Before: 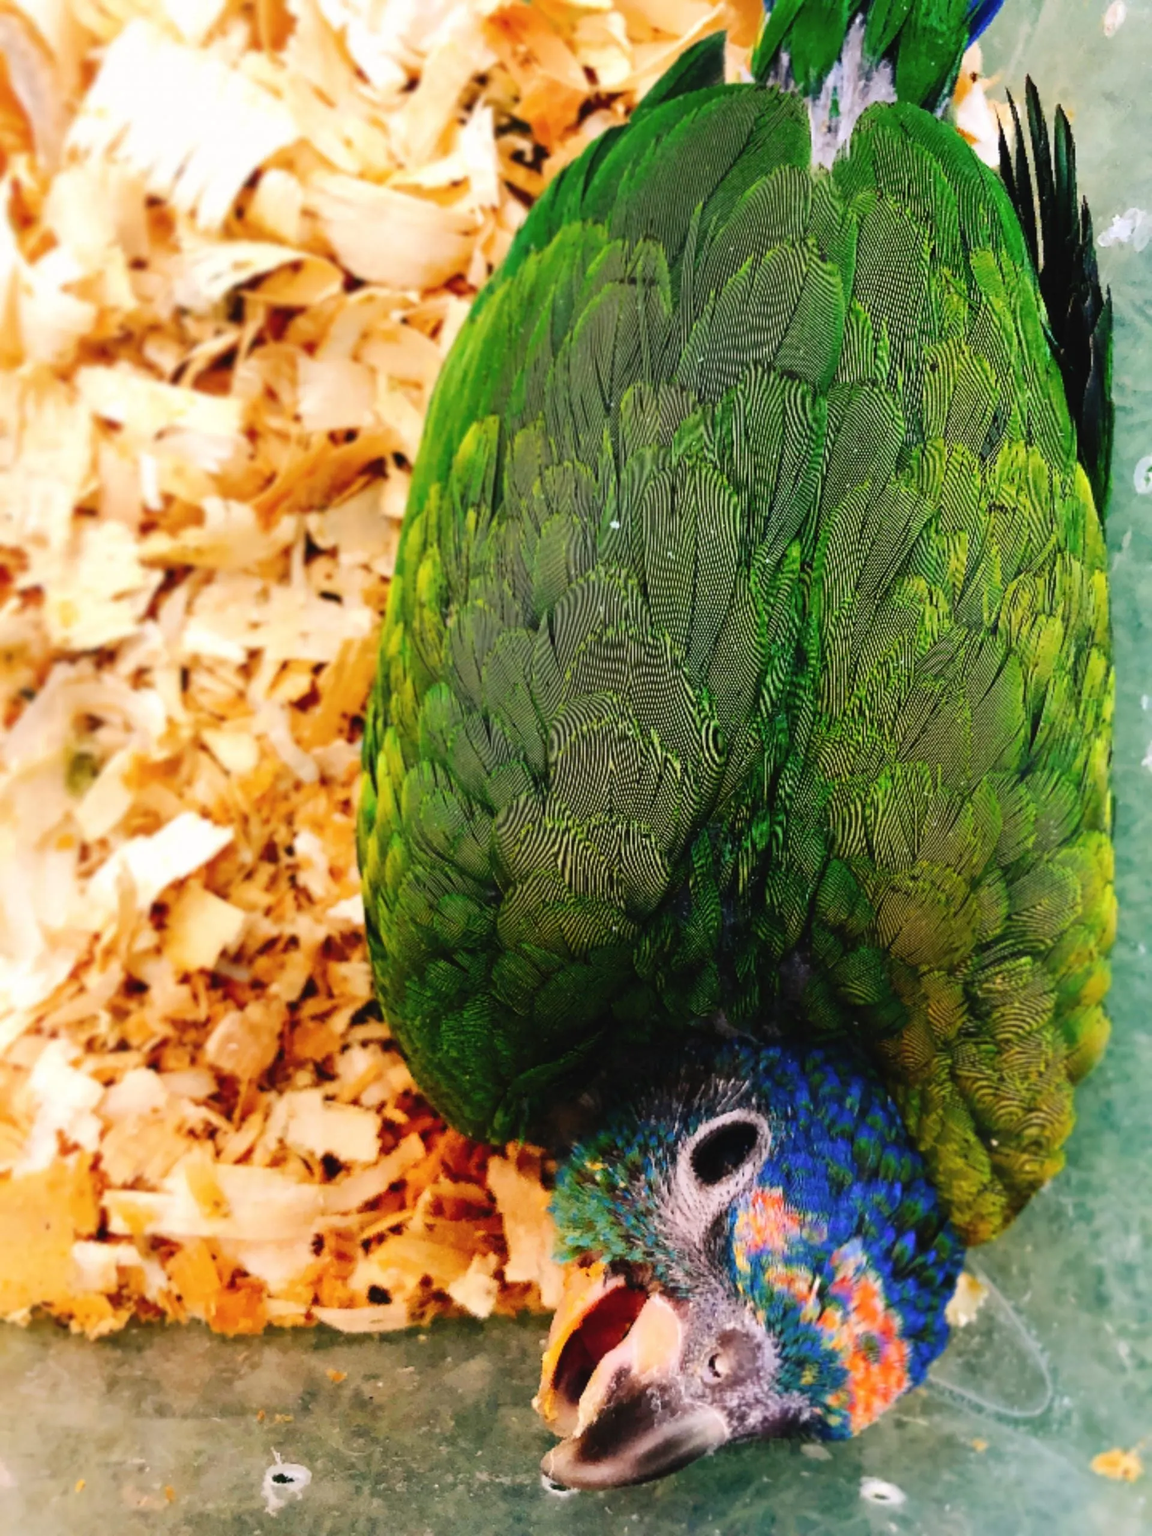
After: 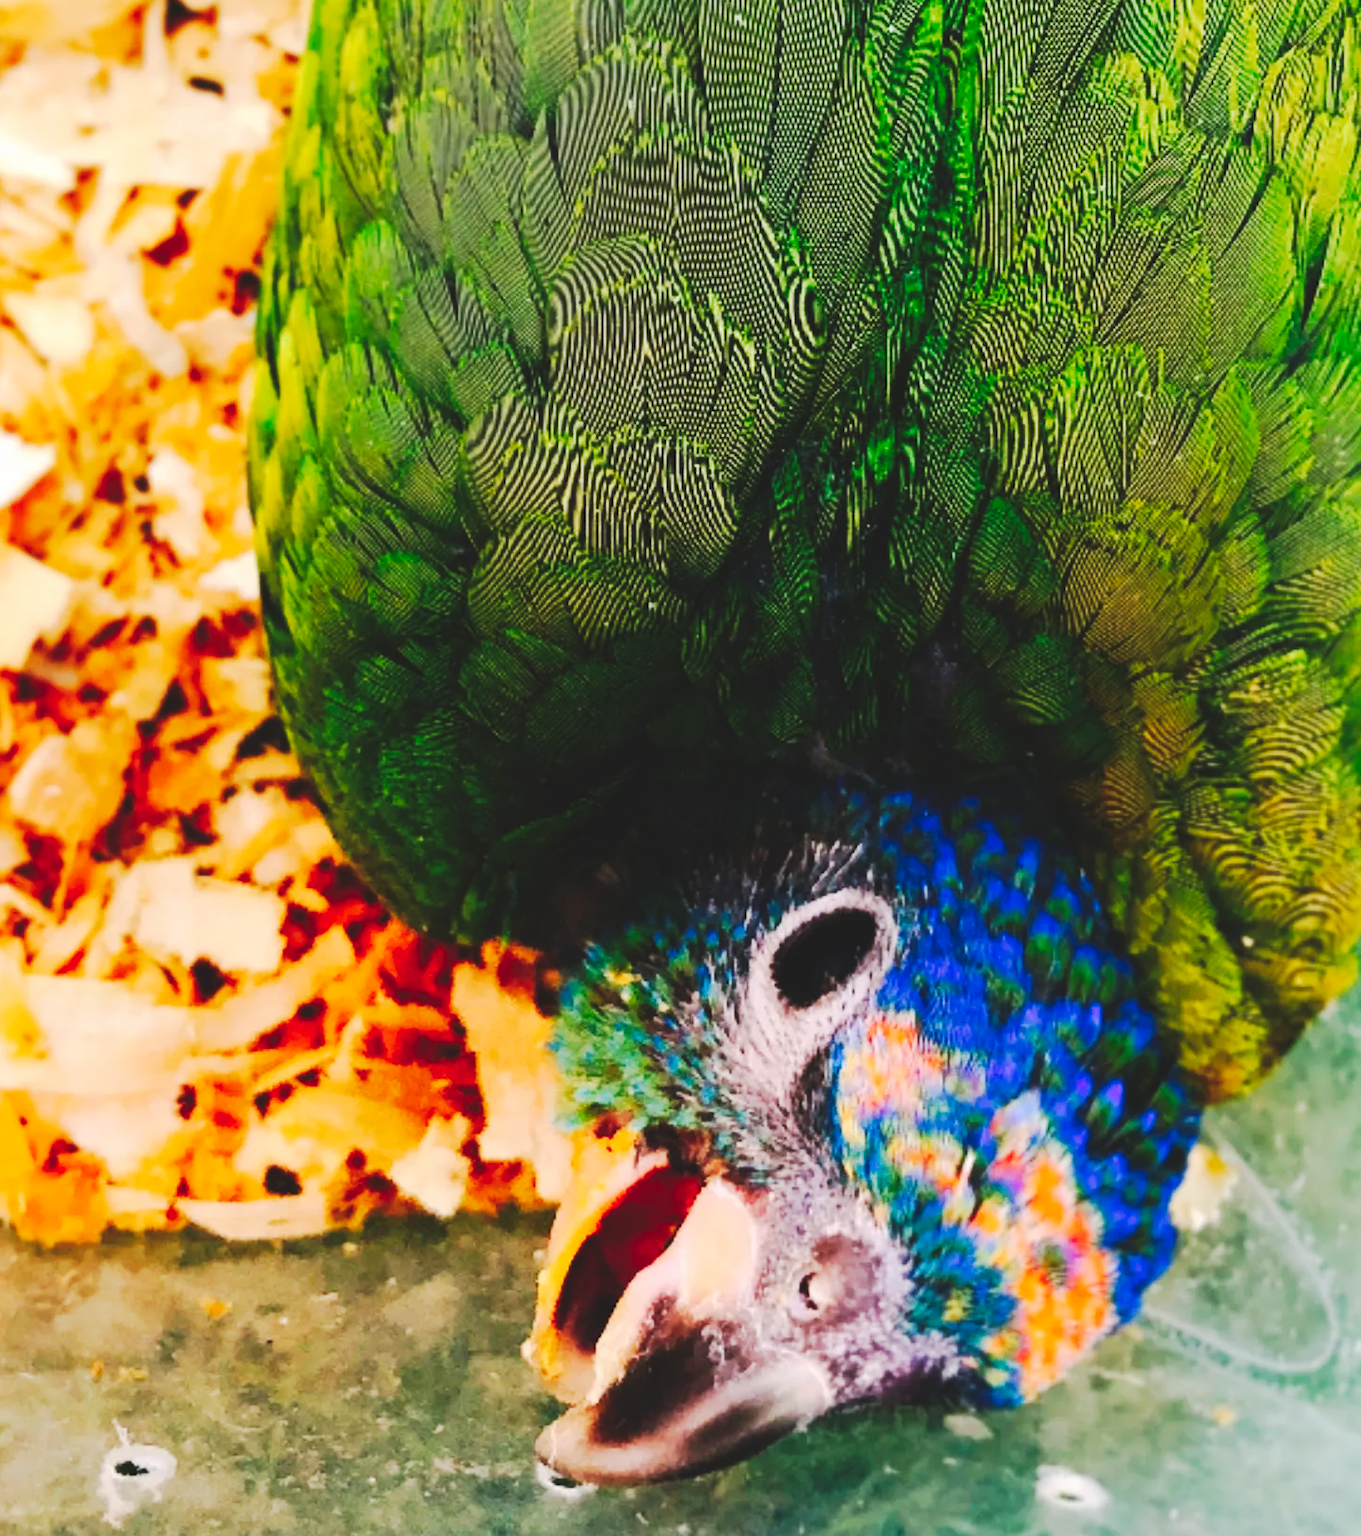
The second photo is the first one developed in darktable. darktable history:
crop and rotate: left 17.307%, top 35.327%, right 7.294%, bottom 0.888%
levels: levels [0, 0.478, 1]
tone curve: curves: ch0 [(0, 0) (0.003, 0.062) (0.011, 0.07) (0.025, 0.083) (0.044, 0.094) (0.069, 0.105) (0.1, 0.117) (0.136, 0.136) (0.177, 0.164) (0.224, 0.201) (0.277, 0.256) (0.335, 0.335) (0.399, 0.424) (0.468, 0.529) (0.543, 0.641) (0.623, 0.725) (0.709, 0.787) (0.801, 0.849) (0.898, 0.917) (1, 1)], preserve colors none
